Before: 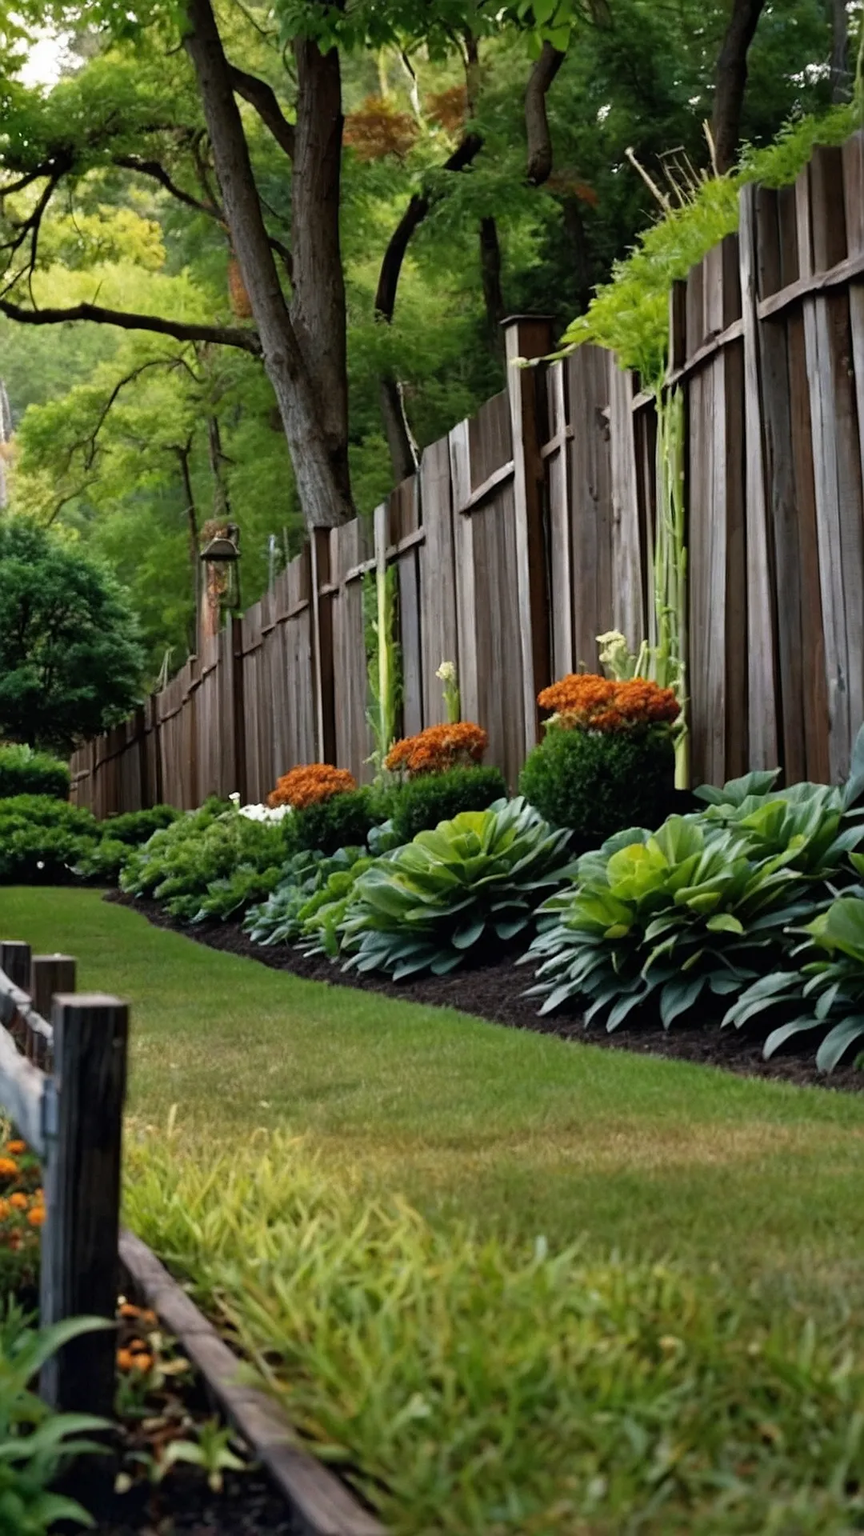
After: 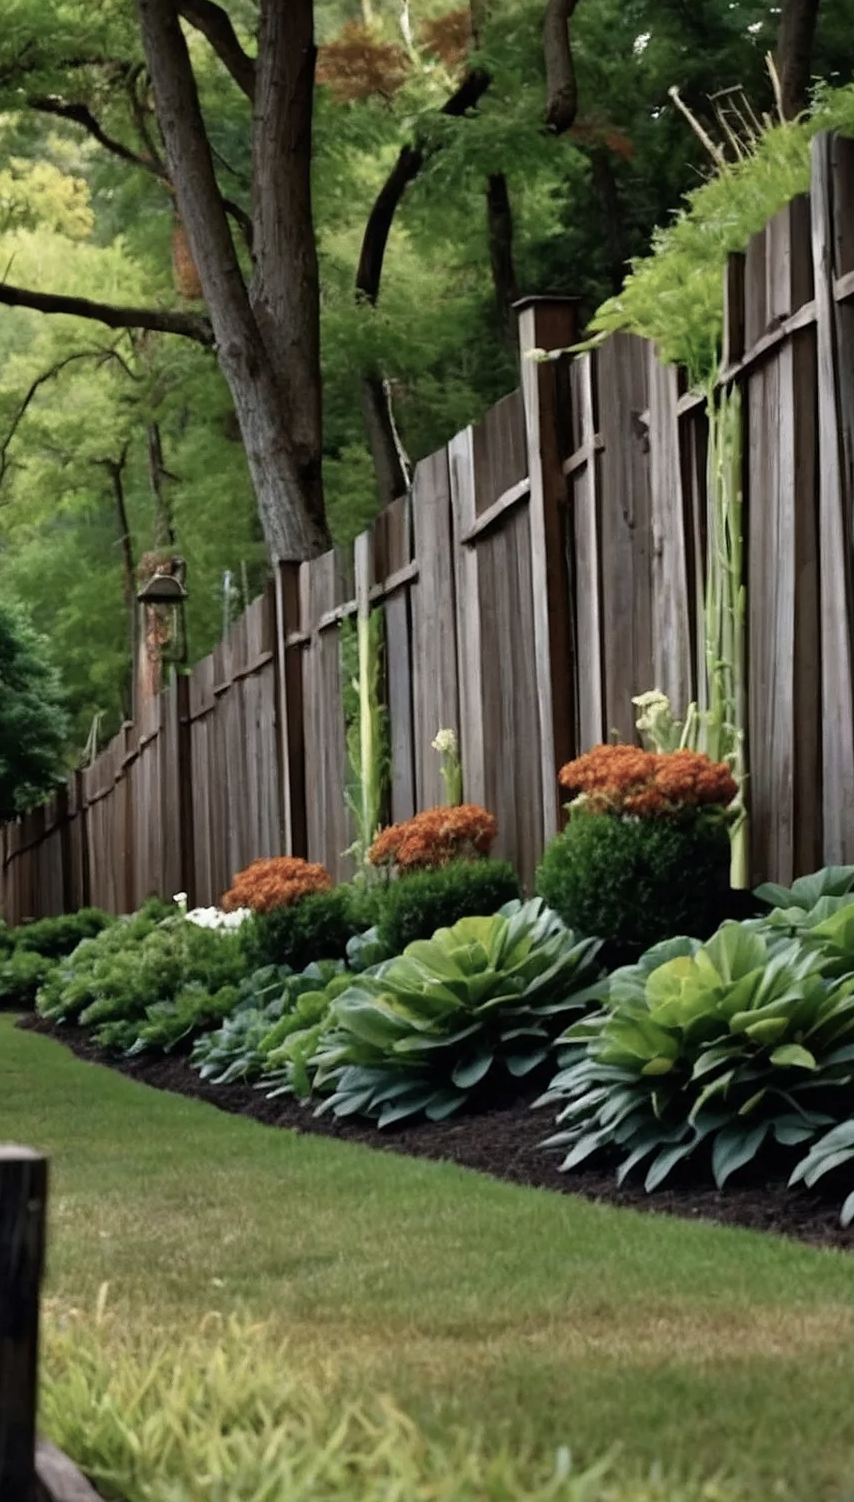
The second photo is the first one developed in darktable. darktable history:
color balance rgb: shadows lift › hue 87.9°, linear chroma grading › shadows 16.077%, perceptual saturation grading › global saturation -32.613%, global vibrance 20%
crop and rotate: left 10.528%, top 5.124%, right 10.336%, bottom 16.638%
